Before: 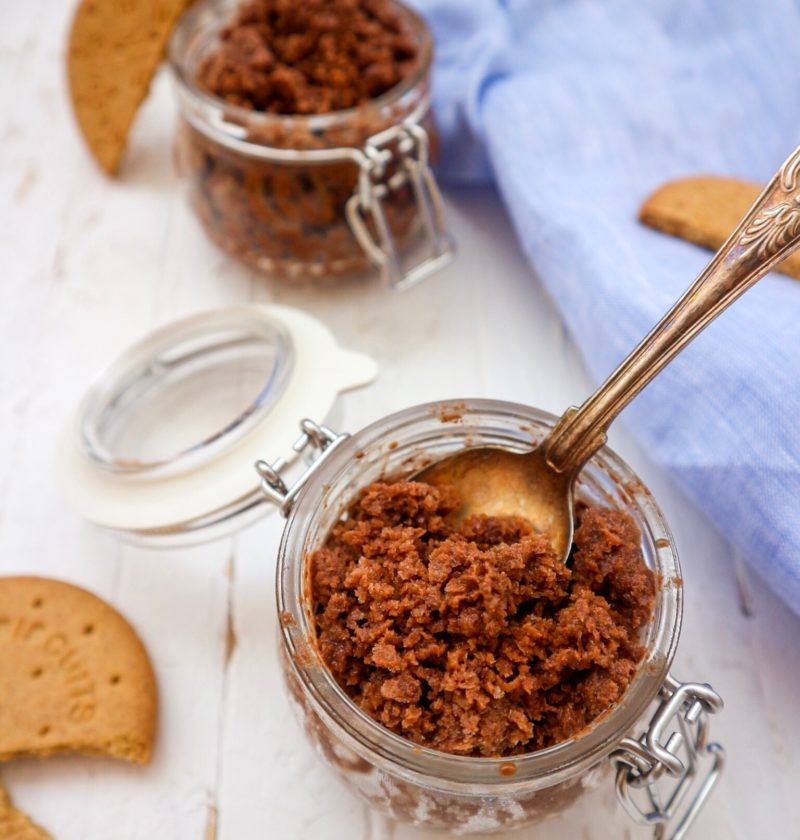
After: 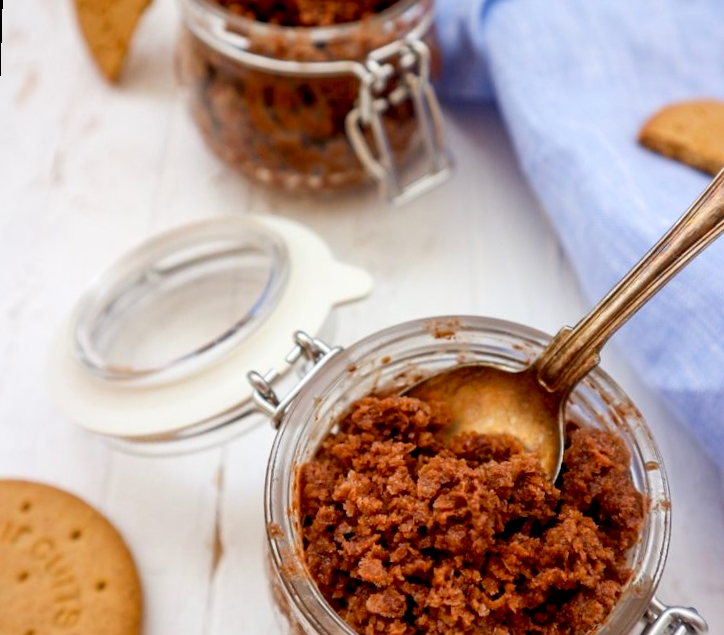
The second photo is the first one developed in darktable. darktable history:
crop and rotate: left 2.425%, top 11.305%, right 9.6%, bottom 15.08%
exposure: black level correction 0.011, compensate highlight preservation false
rotate and perspective: rotation 1.72°, automatic cropping off
